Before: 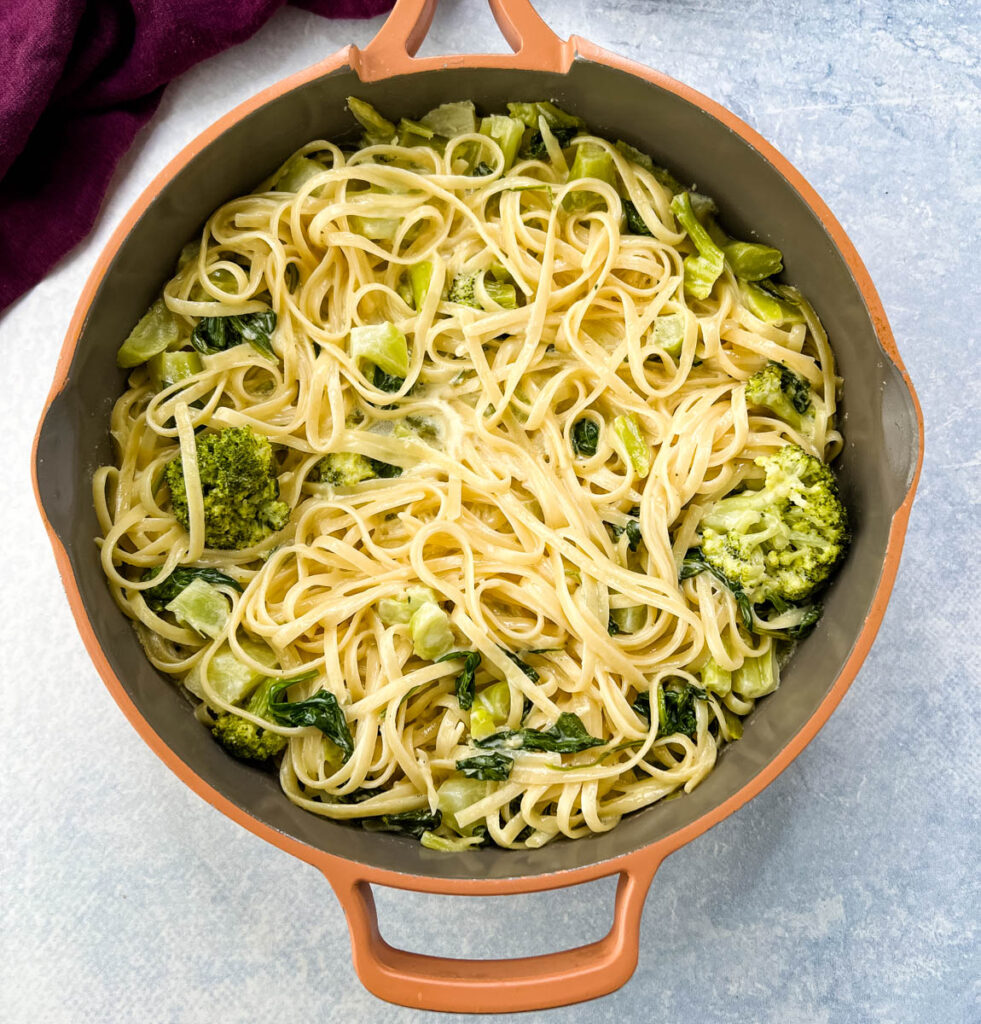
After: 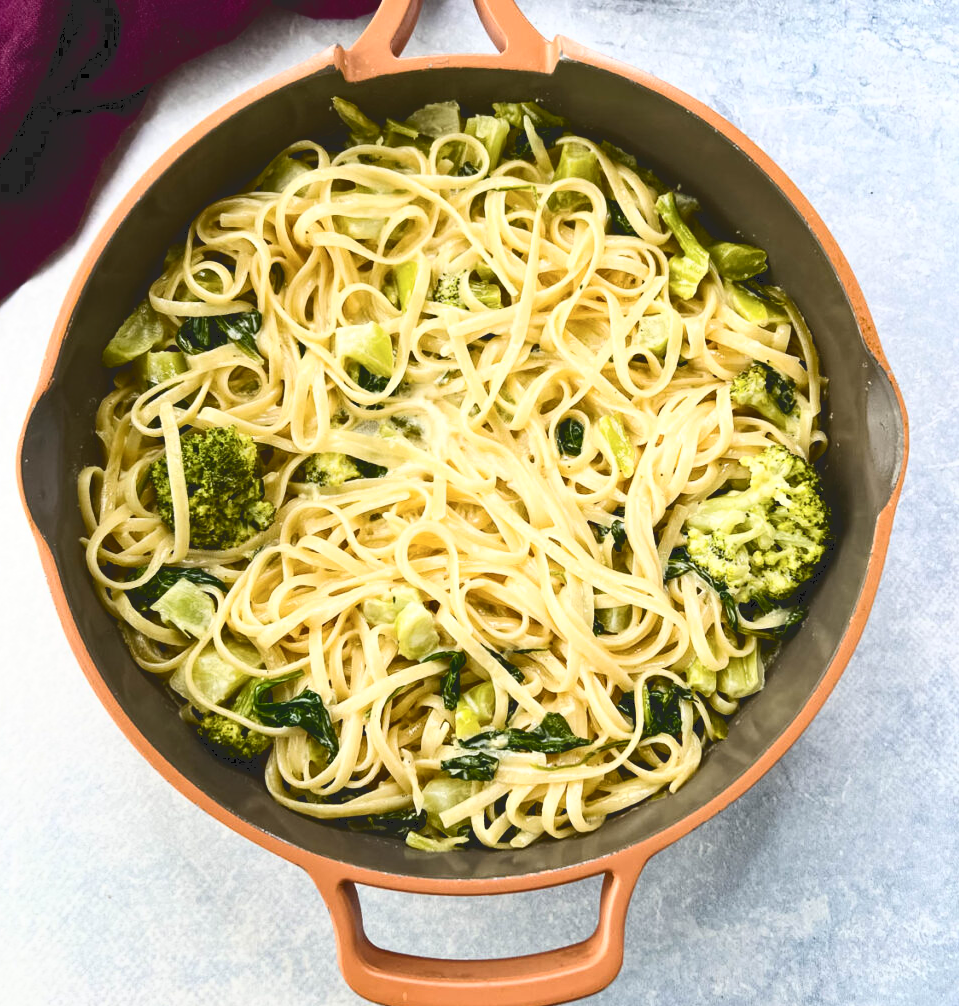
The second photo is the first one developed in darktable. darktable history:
tone curve: curves: ch0 [(0, 0) (0.003, 0.147) (0.011, 0.147) (0.025, 0.147) (0.044, 0.147) (0.069, 0.147) (0.1, 0.15) (0.136, 0.158) (0.177, 0.174) (0.224, 0.198) (0.277, 0.241) (0.335, 0.292) (0.399, 0.361) (0.468, 0.452) (0.543, 0.568) (0.623, 0.679) (0.709, 0.793) (0.801, 0.886) (0.898, 0.966) (1, 1)], color space Lab, independent channels, preserve colors none
crop and rotate: left 1.635%, right 0.517%, bottom 1.687%
